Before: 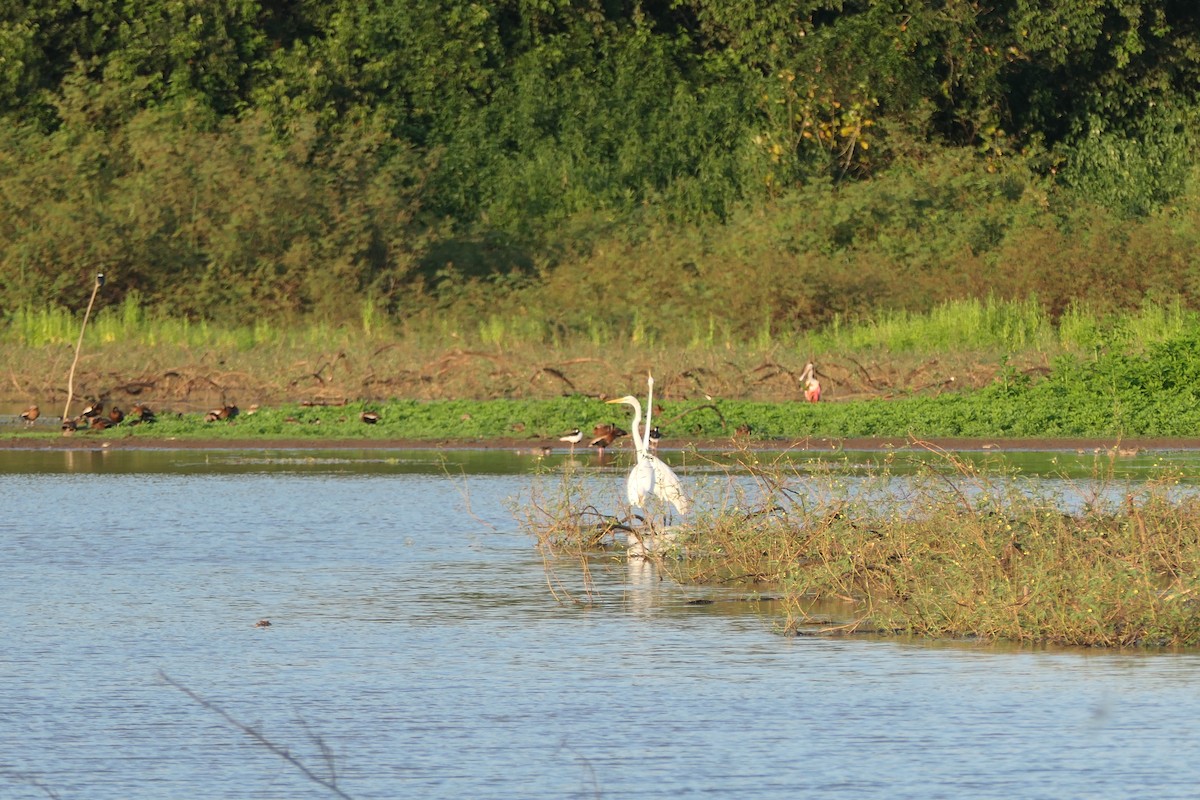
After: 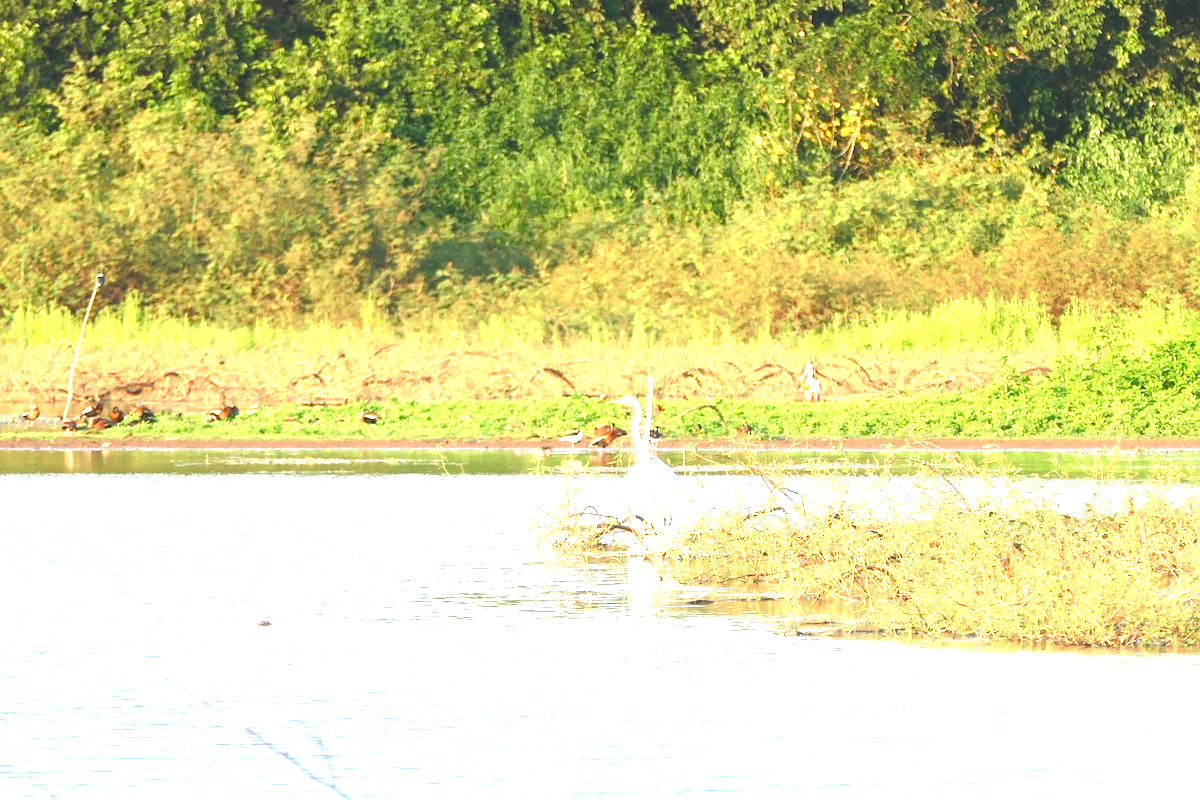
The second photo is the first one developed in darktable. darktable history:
exposure: black level correction 0, exposure 1.626 EV, compensate highlight preservation false
color balance rgb: global offset › luminance 0.772%, perceptual saturation grading › global saturation 20%, perceptual saturation grading › highlights -25.875%, perceptual saturation grading › shadows 24.284%, perceptual brilliance grading › global brilliance 9.736%, perceptual brilliance grading › shadows 14.947%, global vibrance 9.816%
